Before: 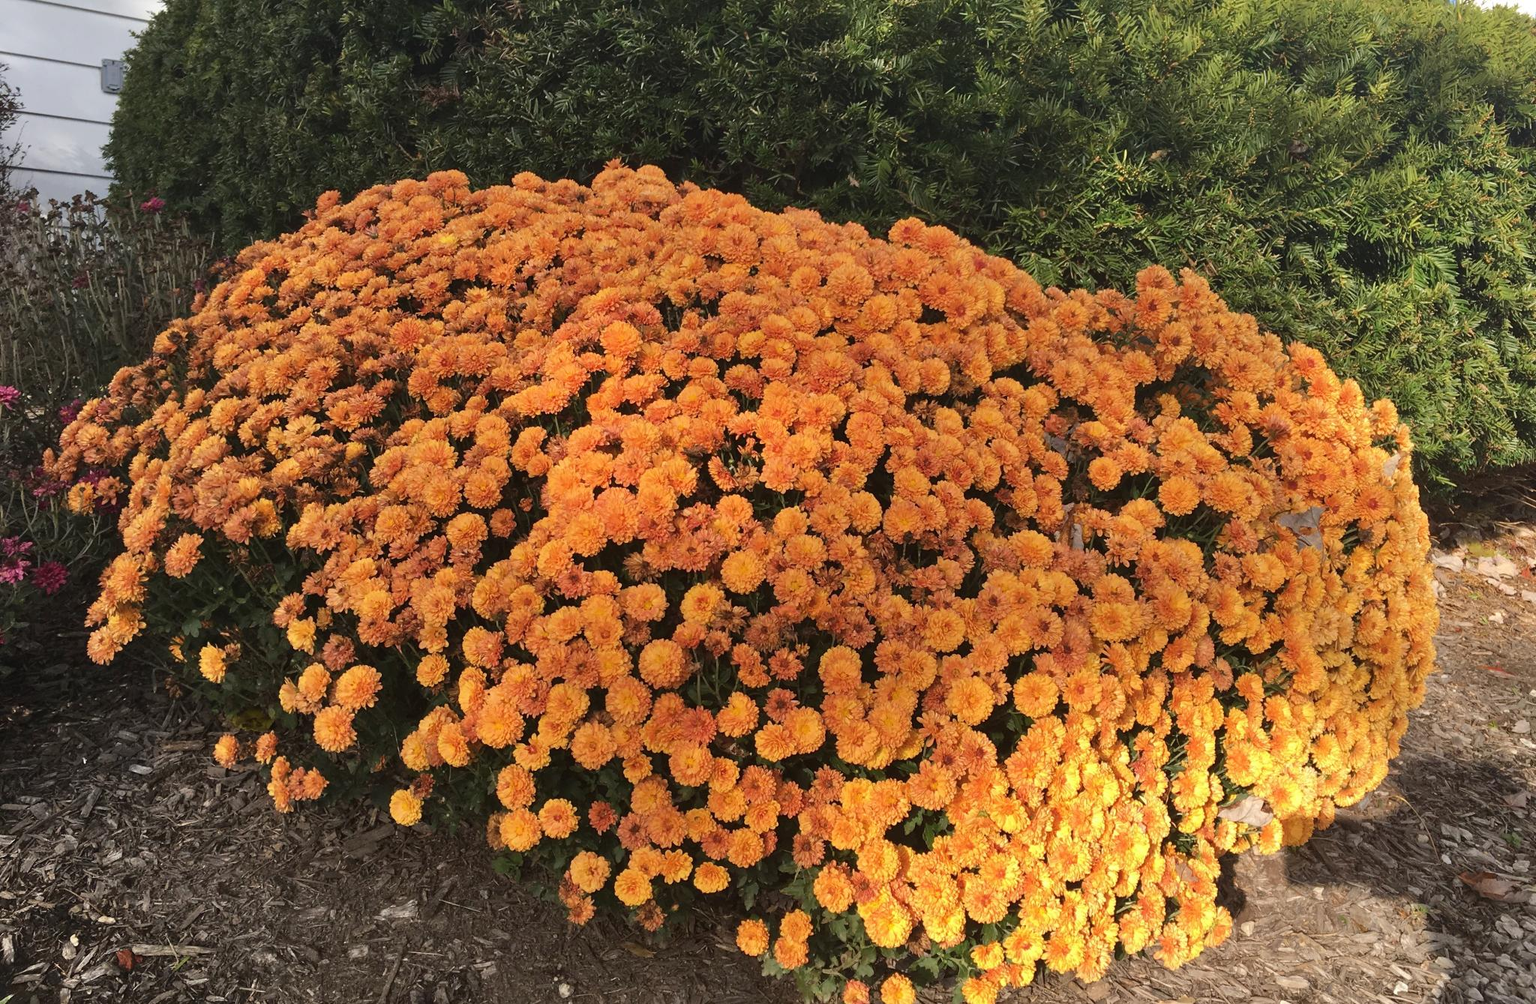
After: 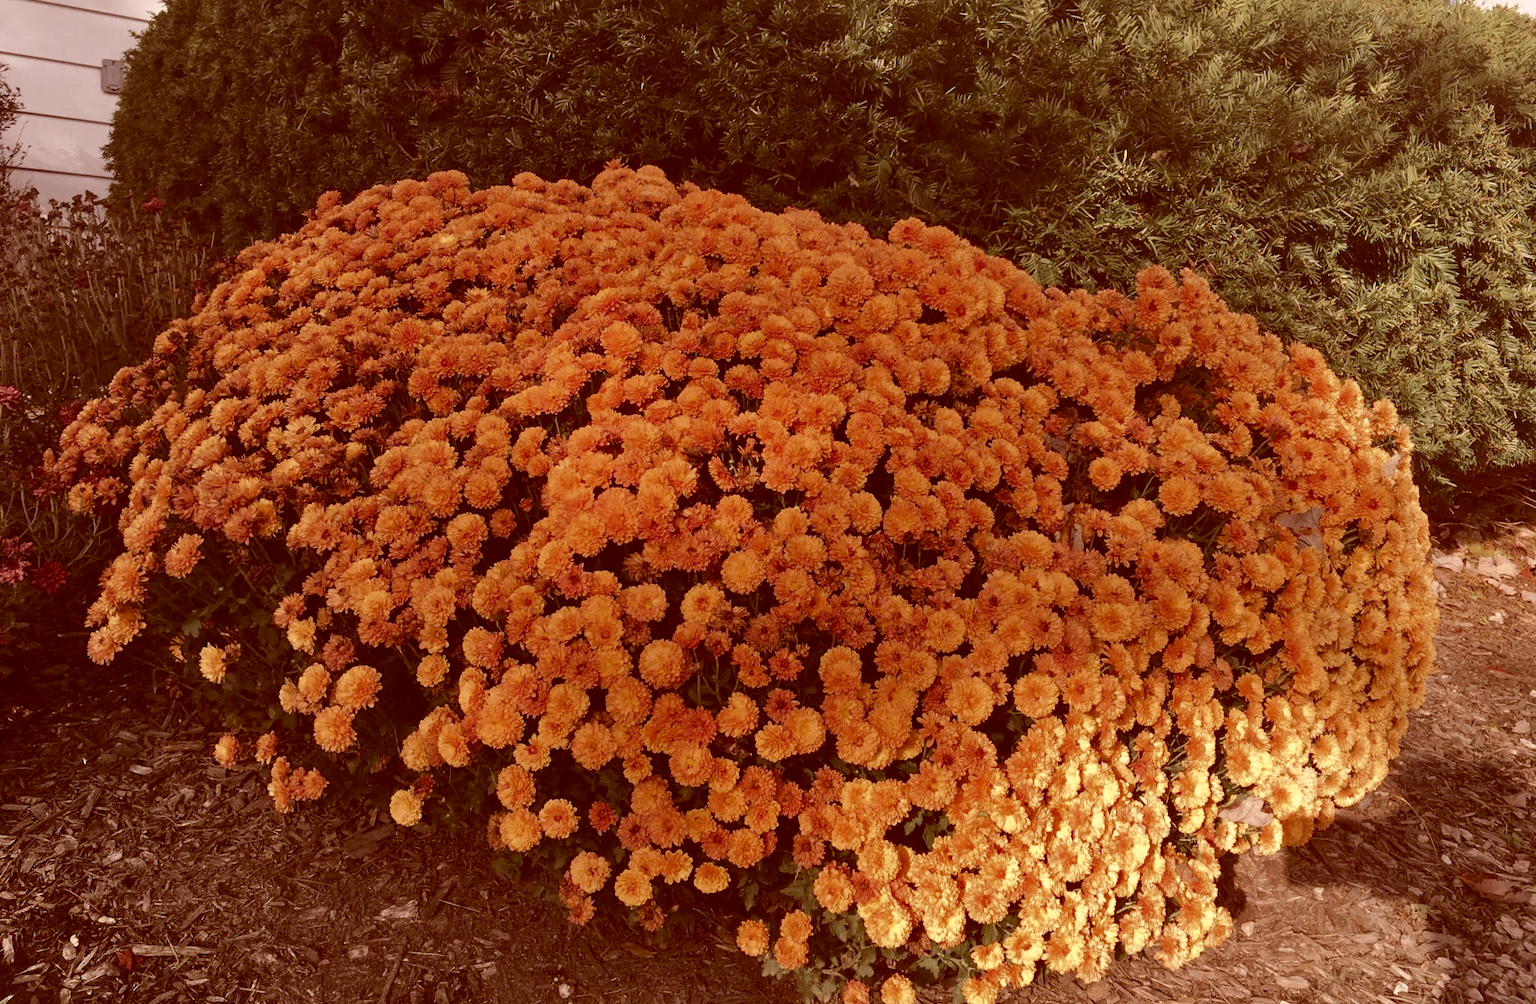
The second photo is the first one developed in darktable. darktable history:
color zones: curves: ch0 [(0, 0.5) (0.125, 0.4) (0.25, 0.5) (0.375, 0.4) (0.5, 0.4) (0.625, 0.6) (0.75, 0.6) (0.875, 0.5)]; ch1 [(0, 0.35) (0.125, 0.45) (0.25, 0.35) (0.375, 0.35) (0.5, 0.35) (0.625, 0.35) (0.75, 0.45) (0.875, 0.35)]; ch2 [(0, 0.6) (0.125, 0.5) (0.25, 0.5) (0.375, 0.6) (0.5, 0.6) (0.625, 0.5) (0.75, 0.5) (0.875, 0.5)]
color correction: highlights a* 9.34, highlights b* 8.58, shadows a* 39.23, shadows b* 39.39, saturation 0.798
